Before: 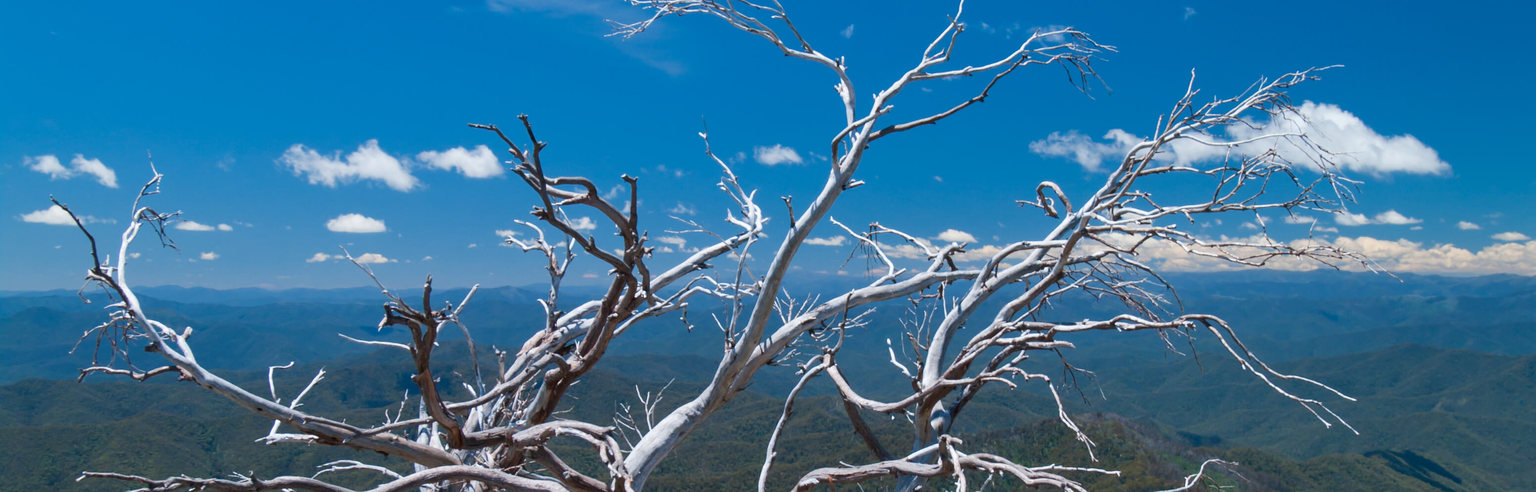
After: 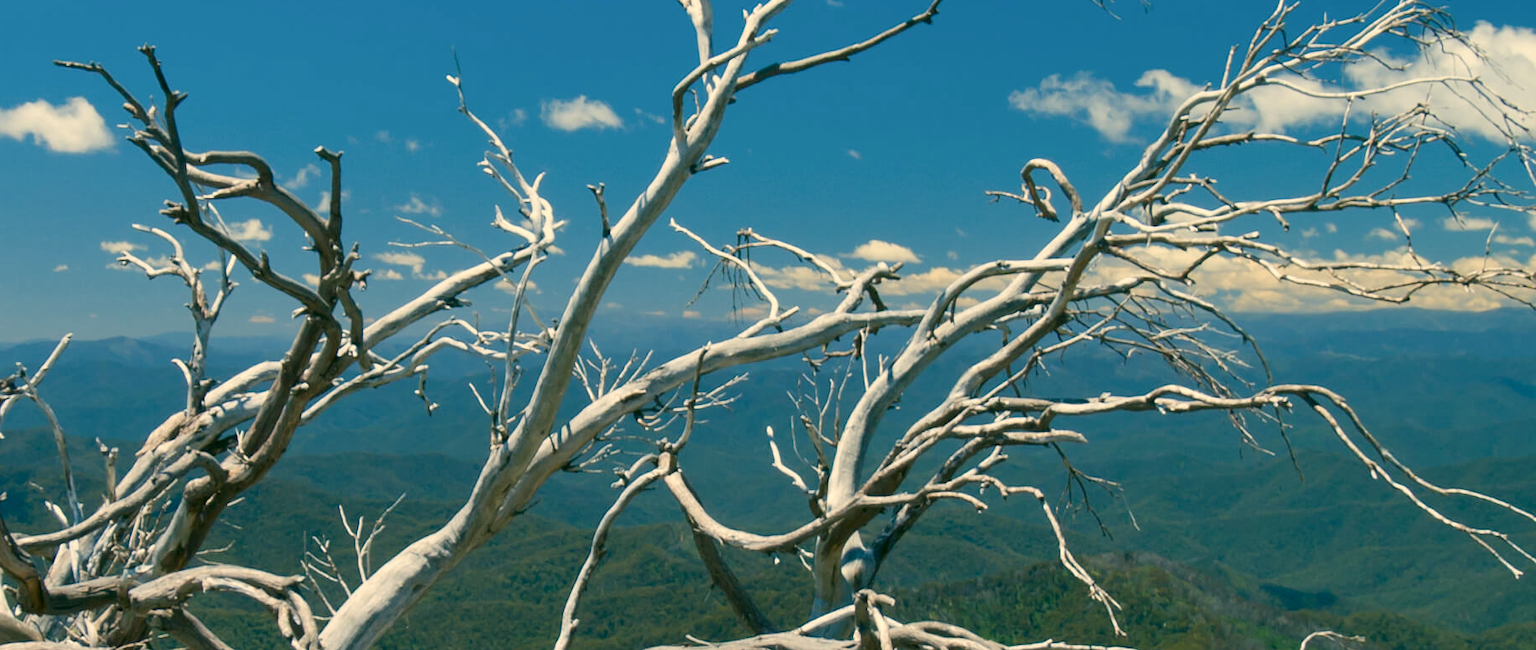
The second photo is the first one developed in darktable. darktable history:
color correction: highlights a* 5.14, highlights b* 24.18, shadows a* -16.31, shadows b* 3.88
crop and rotate: left 28.478%, top 18.102%, right 12.727%, bottom 4.05%
